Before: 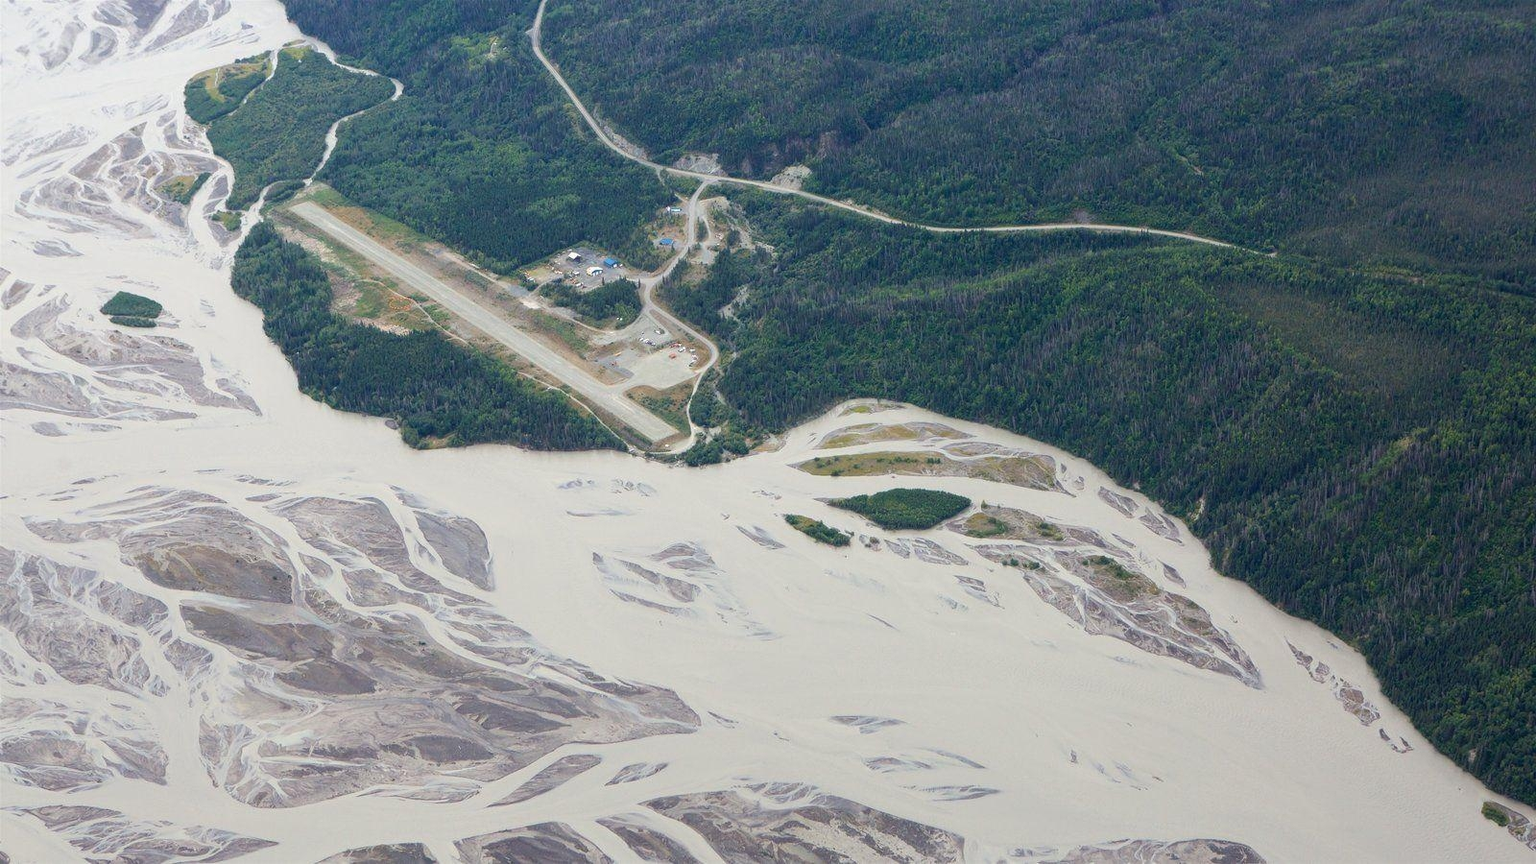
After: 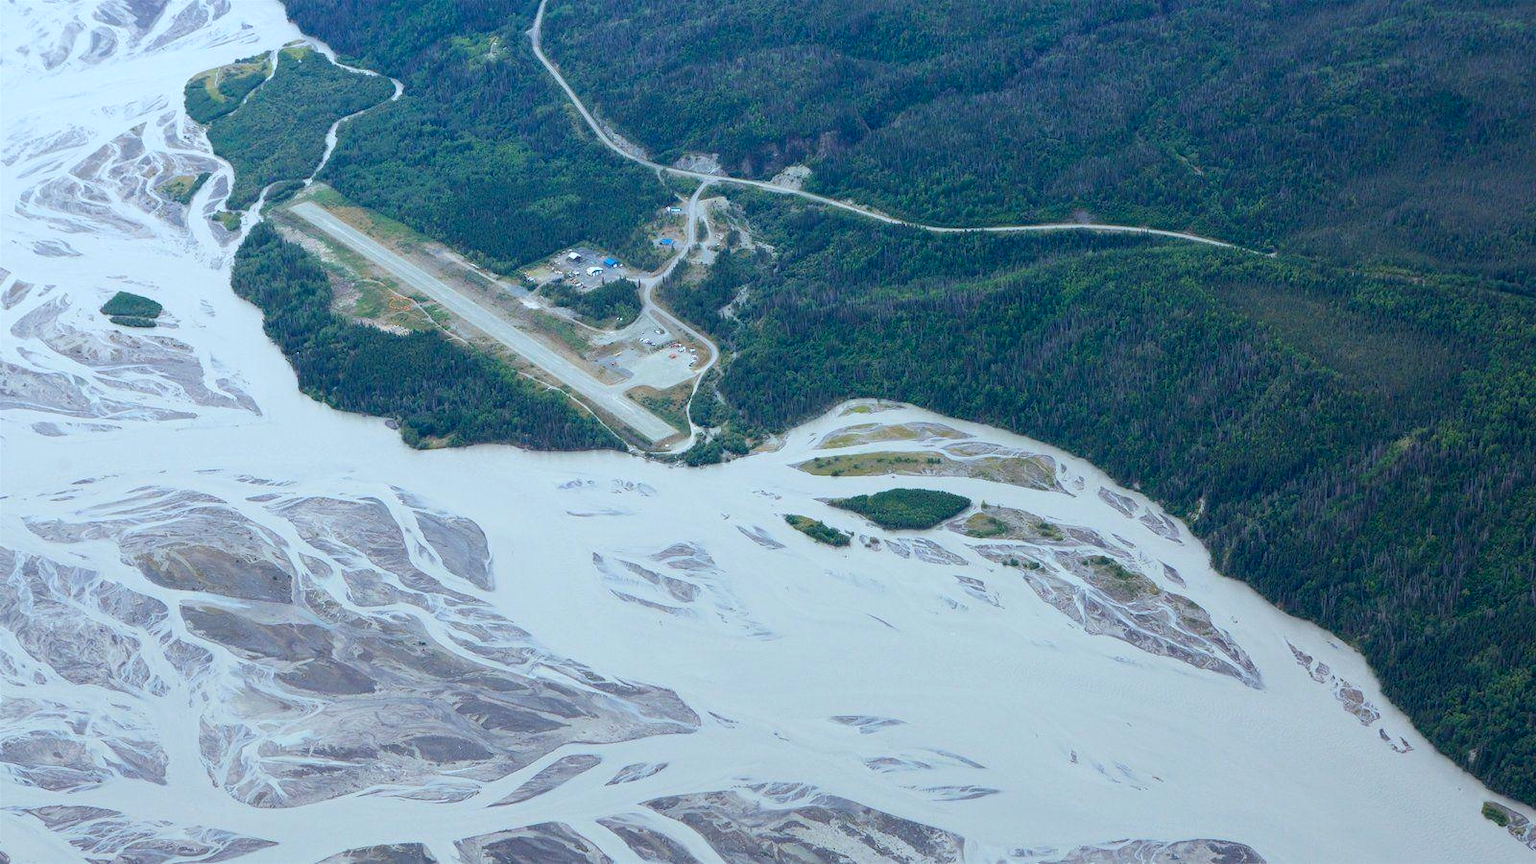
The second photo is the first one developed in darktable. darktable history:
color calibration: illuminant Planckian (black body), x 0.378, y 0.375, temperature 4040.83 K
contrast brightness saturation: saturation 0.1
